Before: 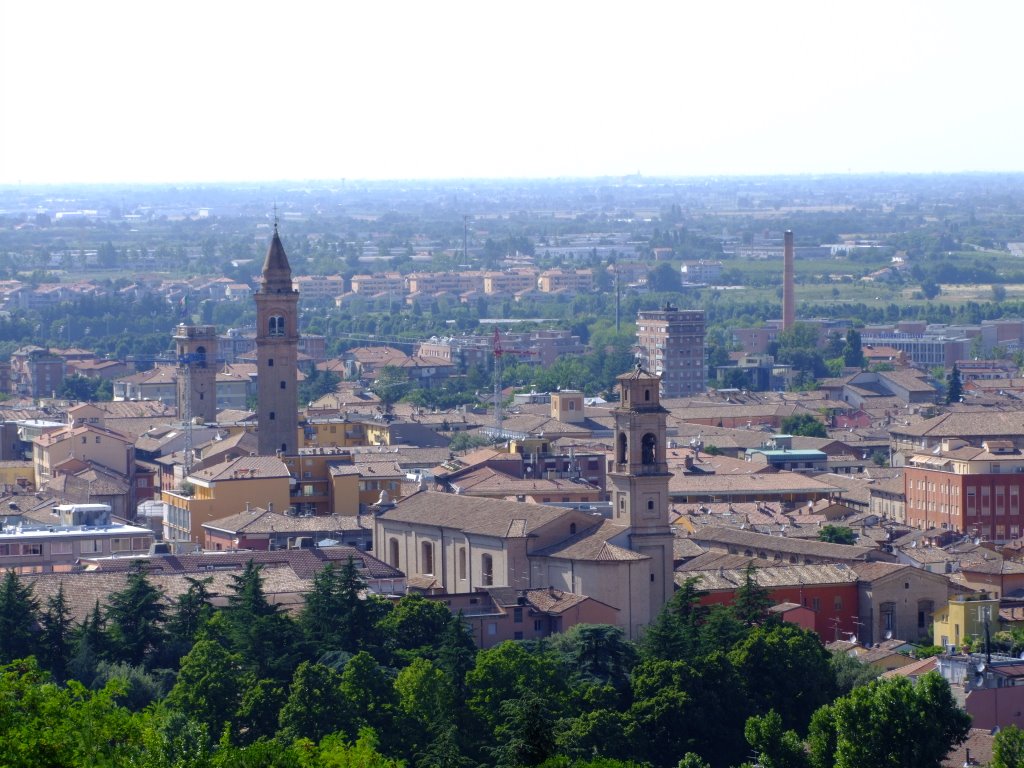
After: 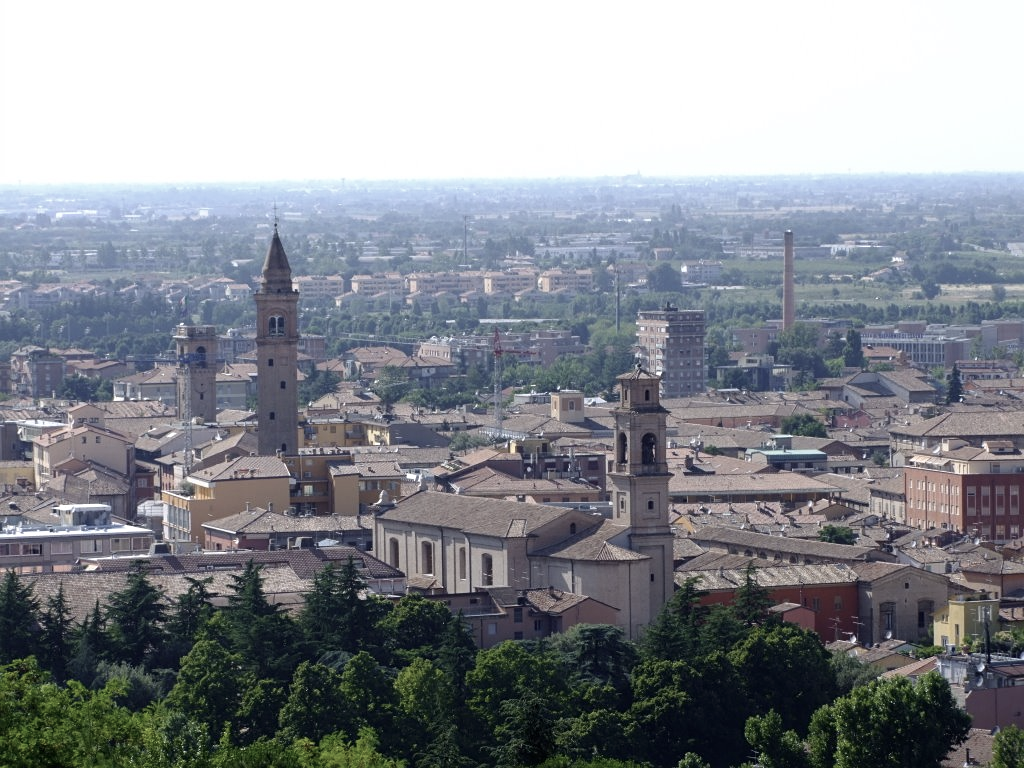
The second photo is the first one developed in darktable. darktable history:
sharpen: amount 0.2
contrast brightness saturation: contrast 0.1, saturation -0.36
